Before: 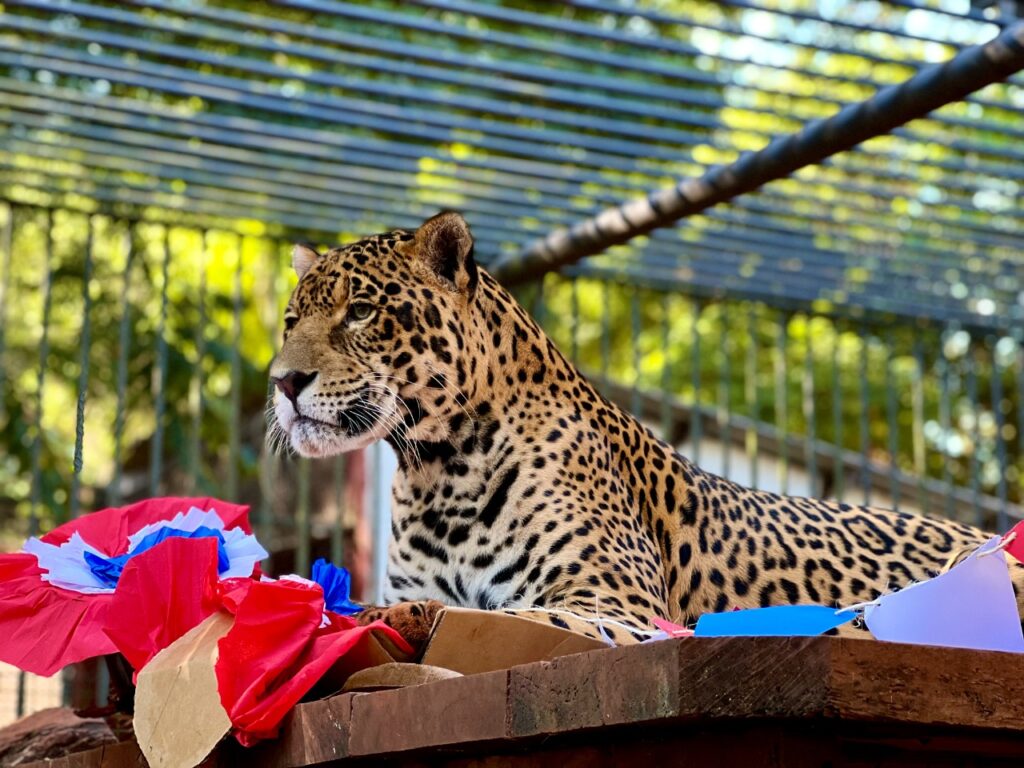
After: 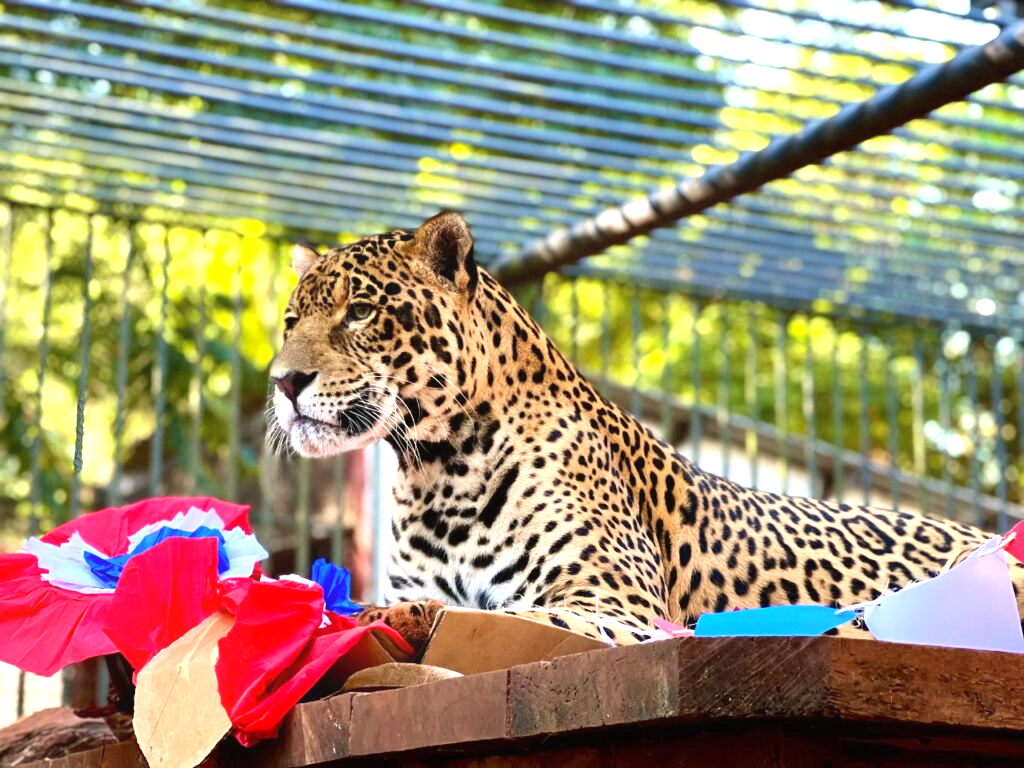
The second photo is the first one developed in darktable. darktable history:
exposure: exposure 1 EV, compensate highlight preservation false
contrast equalizer: octaves 7, y [[0.6 ×6], [0.55 ×6], [0 ×6], [0 ×6], [0 ×6]], mix -0.3
